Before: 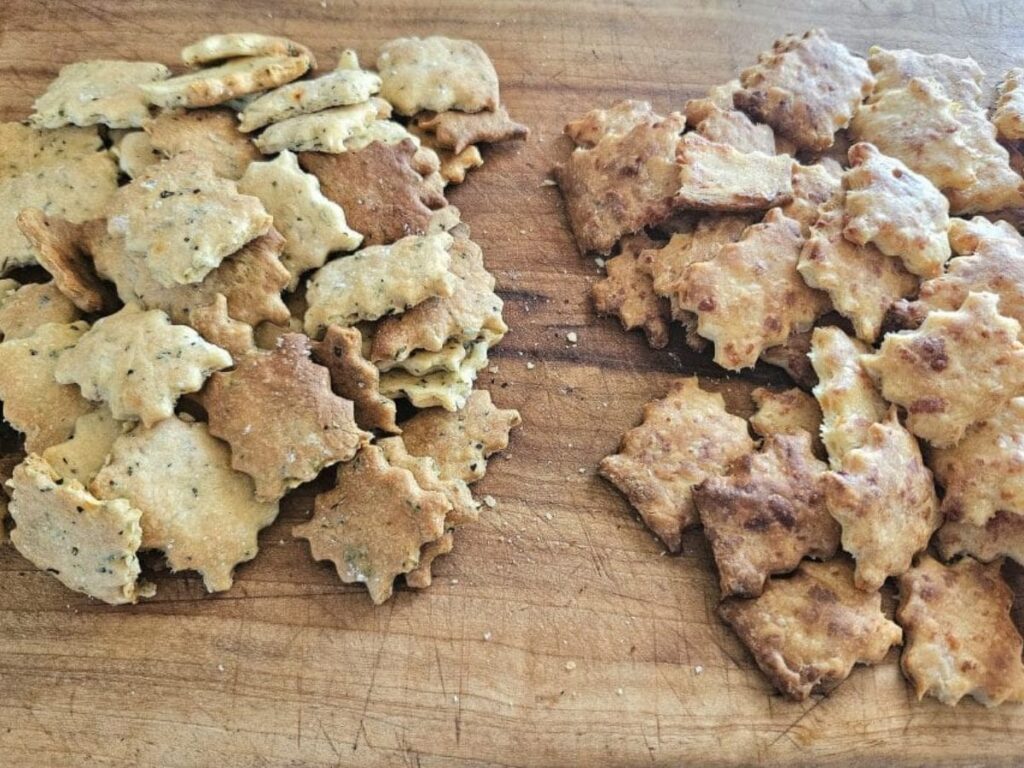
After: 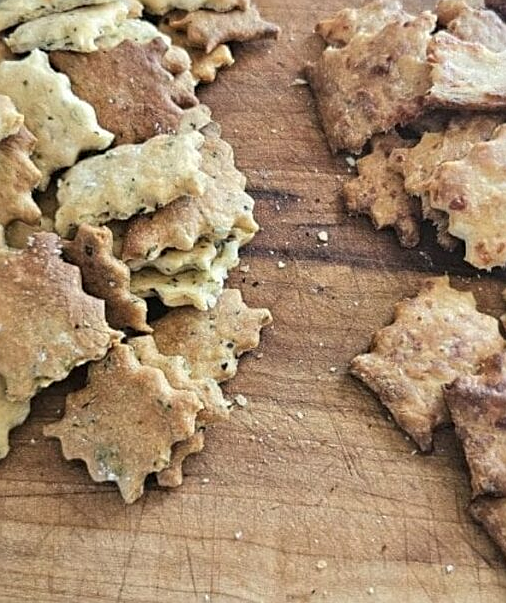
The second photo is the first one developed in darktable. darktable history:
crop and rotate: angle 0.02°, left 24.353%, top 13.219%, right 26.156%, bottom 8.224%
white balance: emerald 1
sharpen: on, module defaults
